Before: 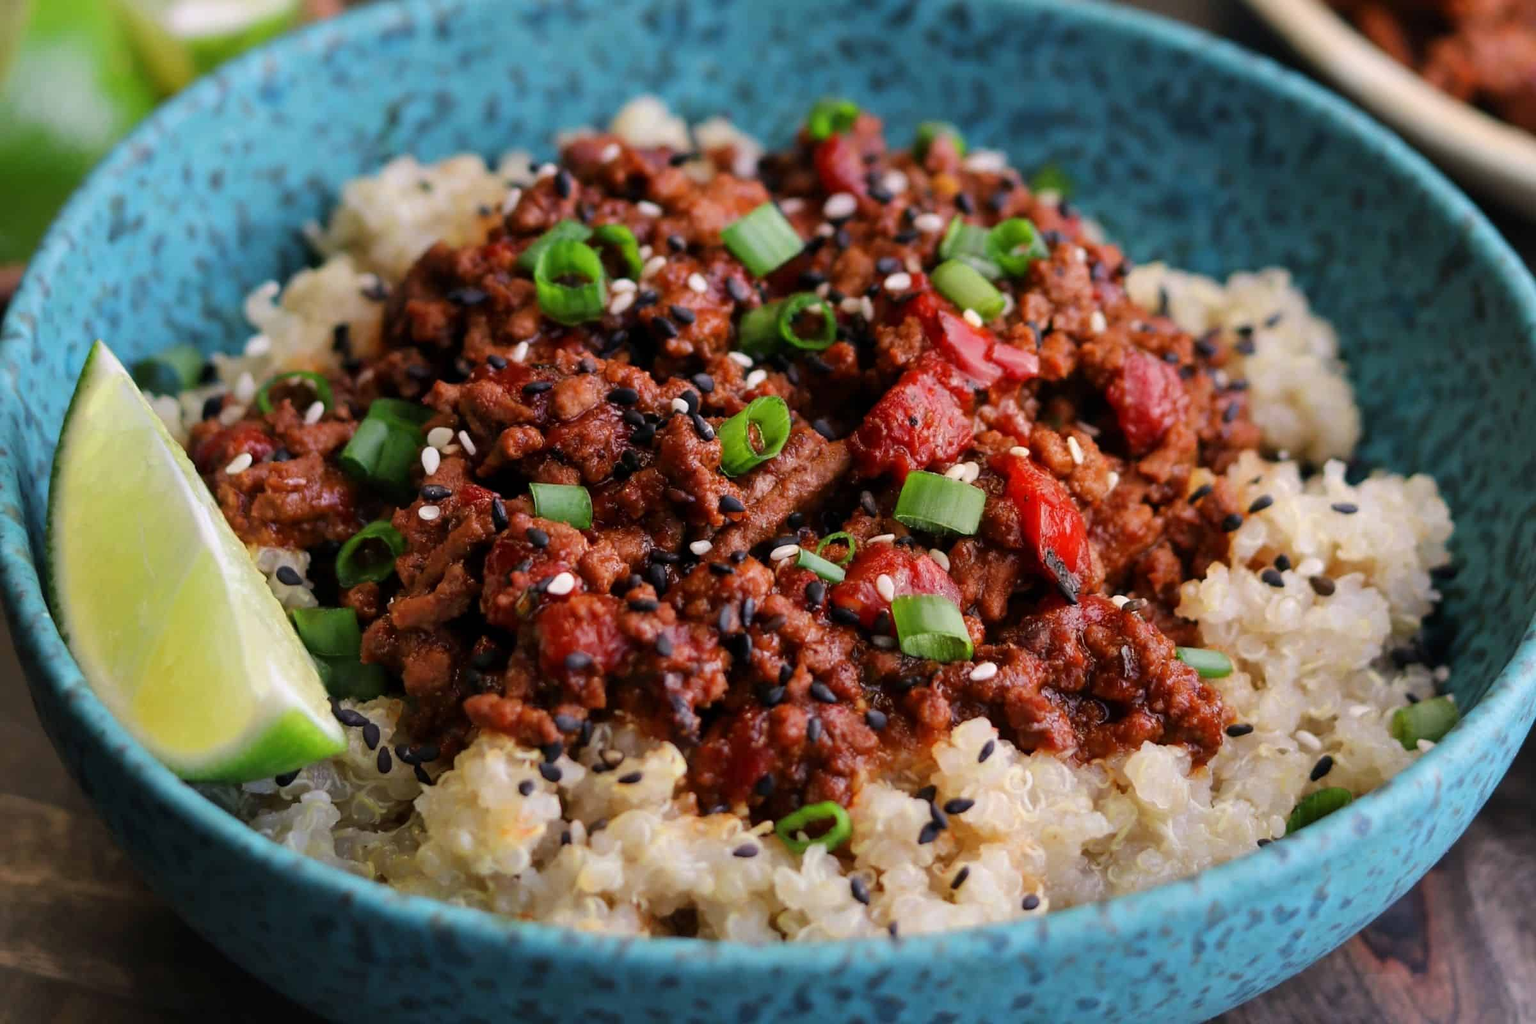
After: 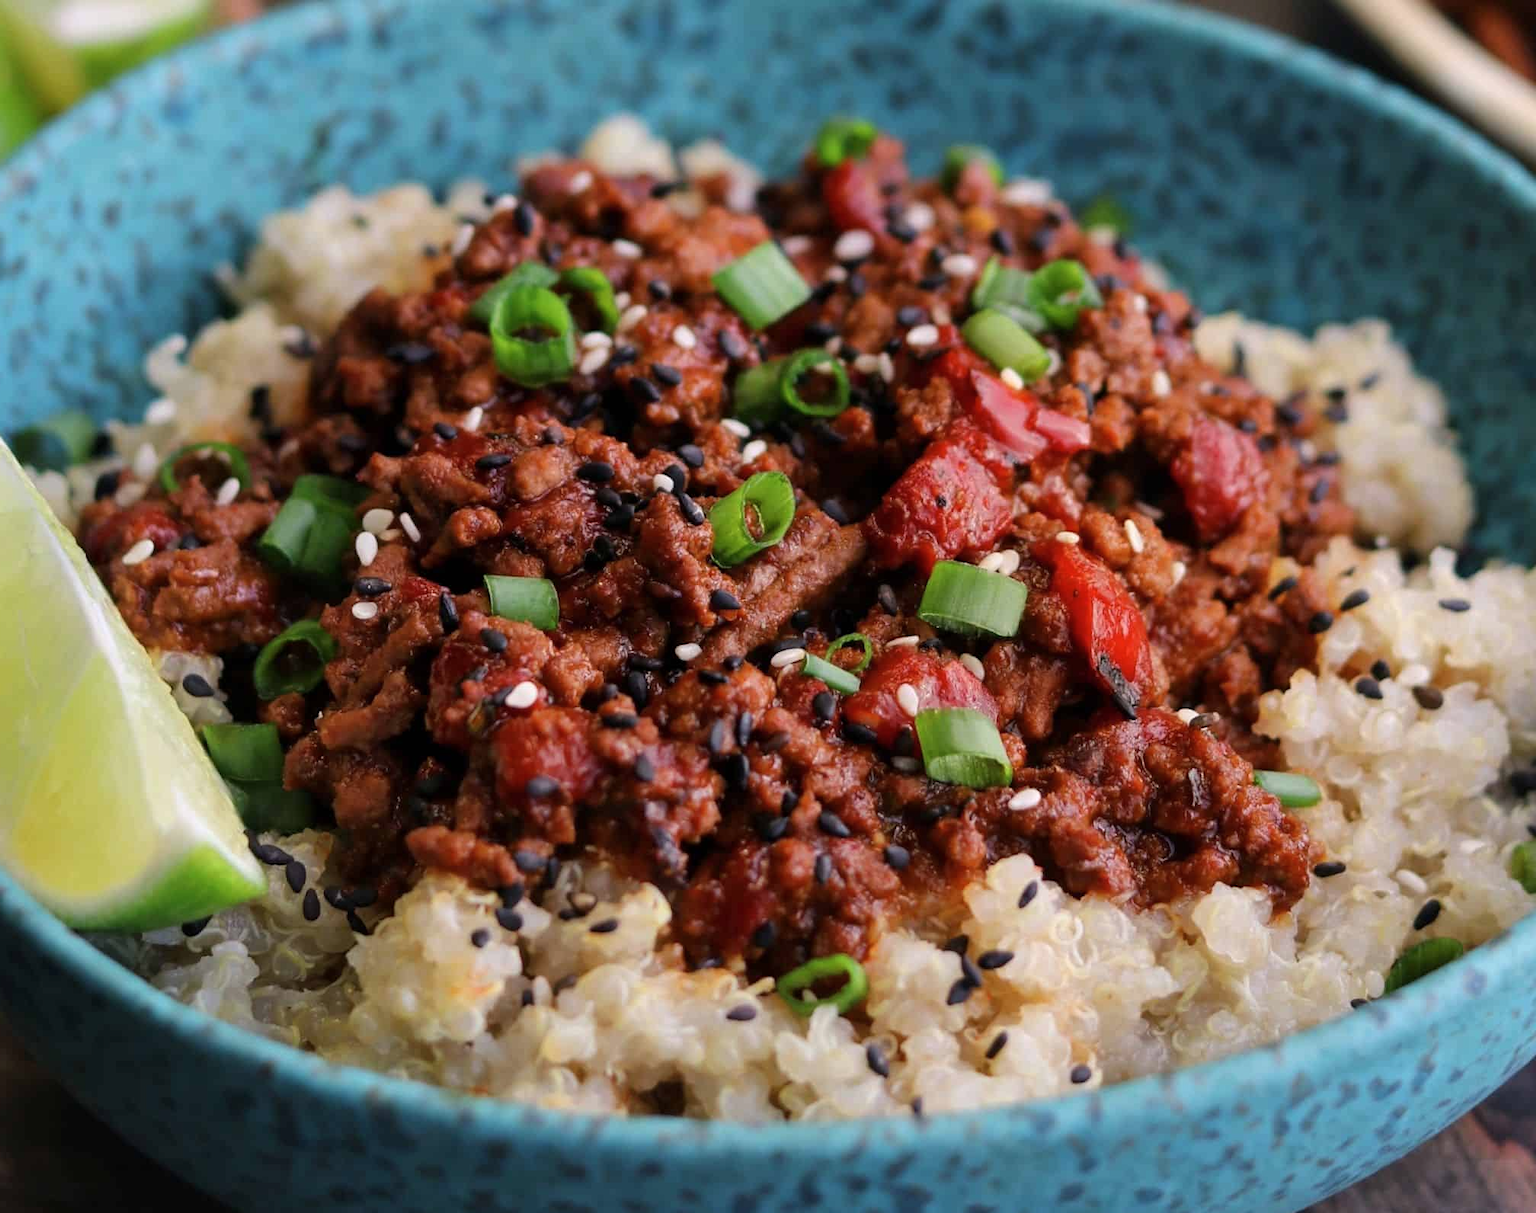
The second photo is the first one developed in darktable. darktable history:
contrast brightness saturation: saturation -0.05
crop: left 8.026%, right 7.374%
